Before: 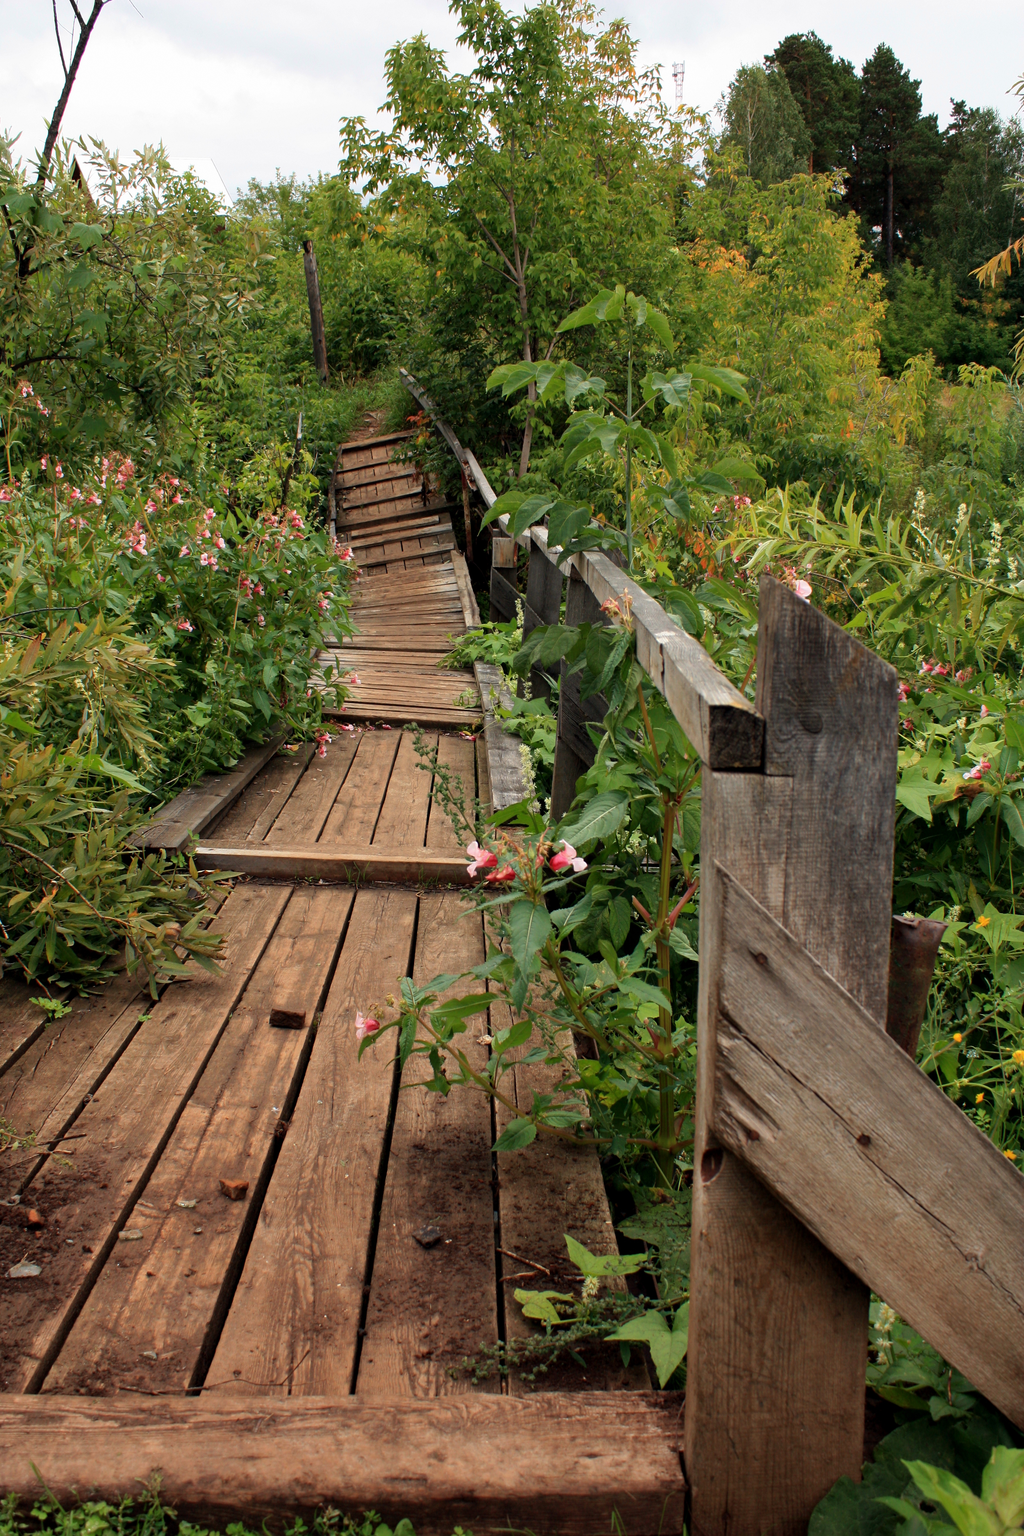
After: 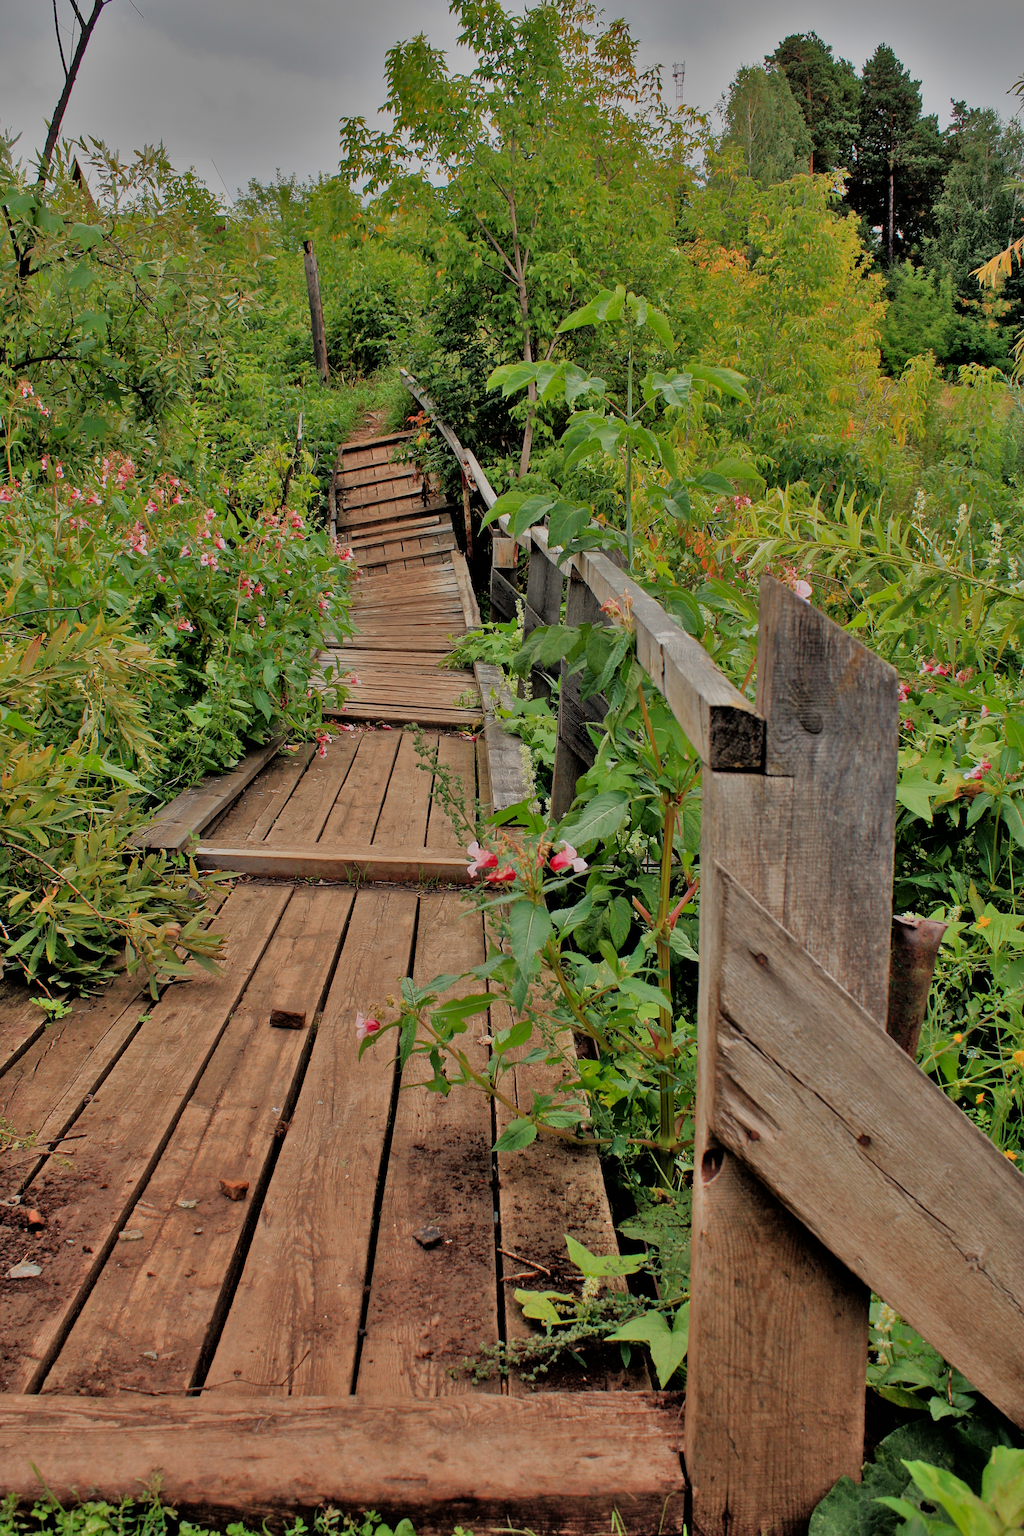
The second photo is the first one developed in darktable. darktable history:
filmic rgb: black relative exposure -7.65 EV, white relative exposure 4.56 EV, hardness 3.61
sharpen: on, module defaults
tone equalizer: -7 EV 0.151 EV, -6 EV 0.568 EV, -5 EV 1.14 EV, -4 EV 1.37 EV, -3 EV 1.16 EV, -2 EV 0.6 EV, -1 EV 0.16 EV
shadows and highlights: shadows 81.77, white point adjustment -9.2, highlights -61.45, soften with gaussian
